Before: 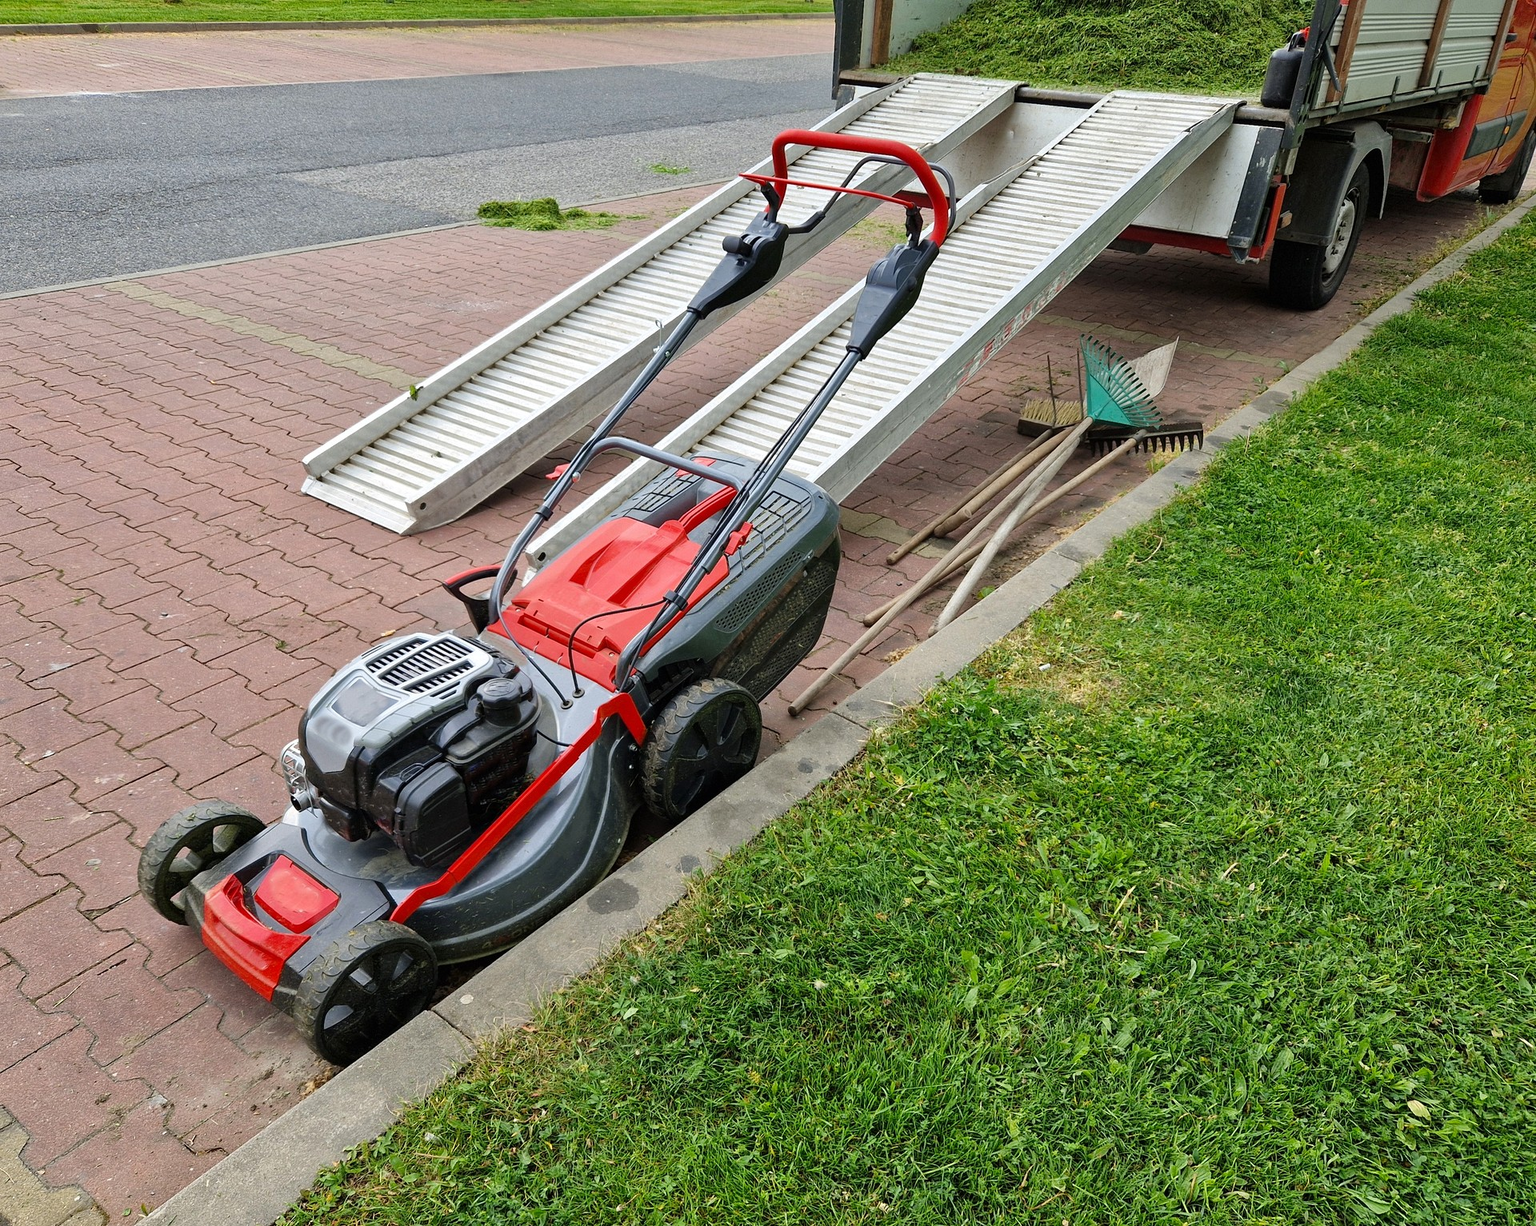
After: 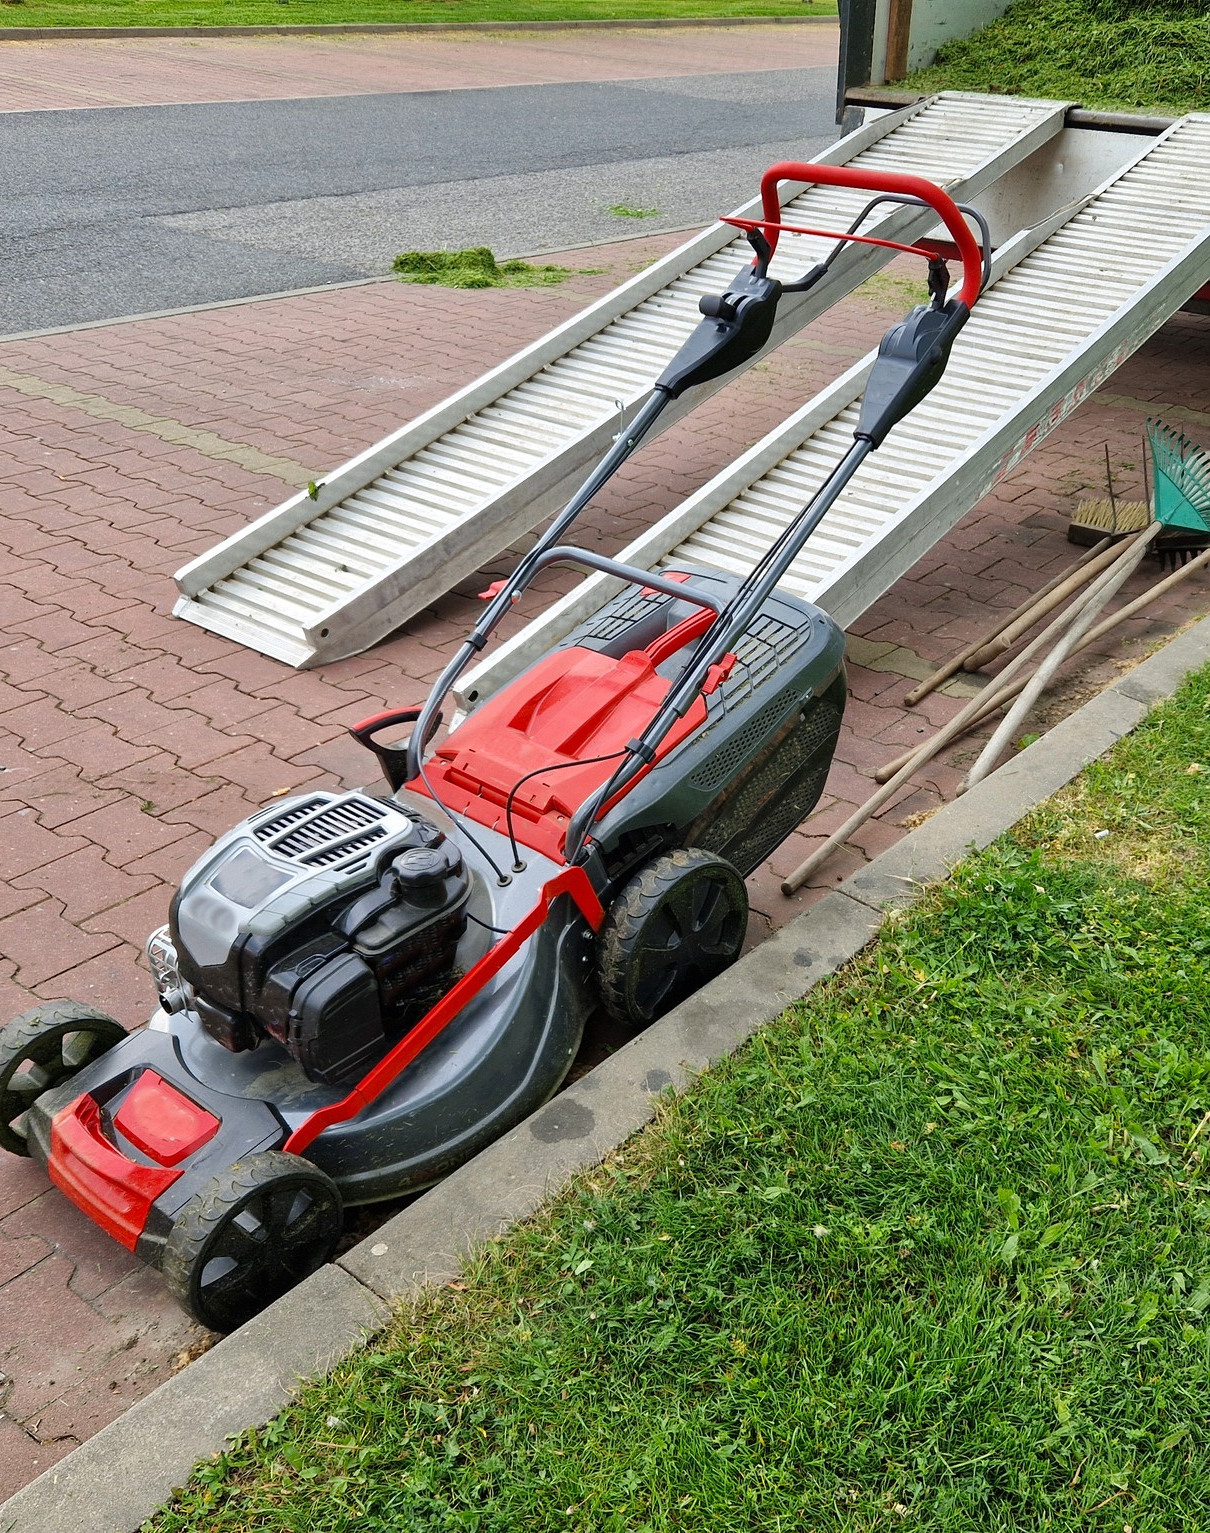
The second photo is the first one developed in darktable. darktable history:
crop: left 10.636%, right 26.295%
levels: white 99.95%
